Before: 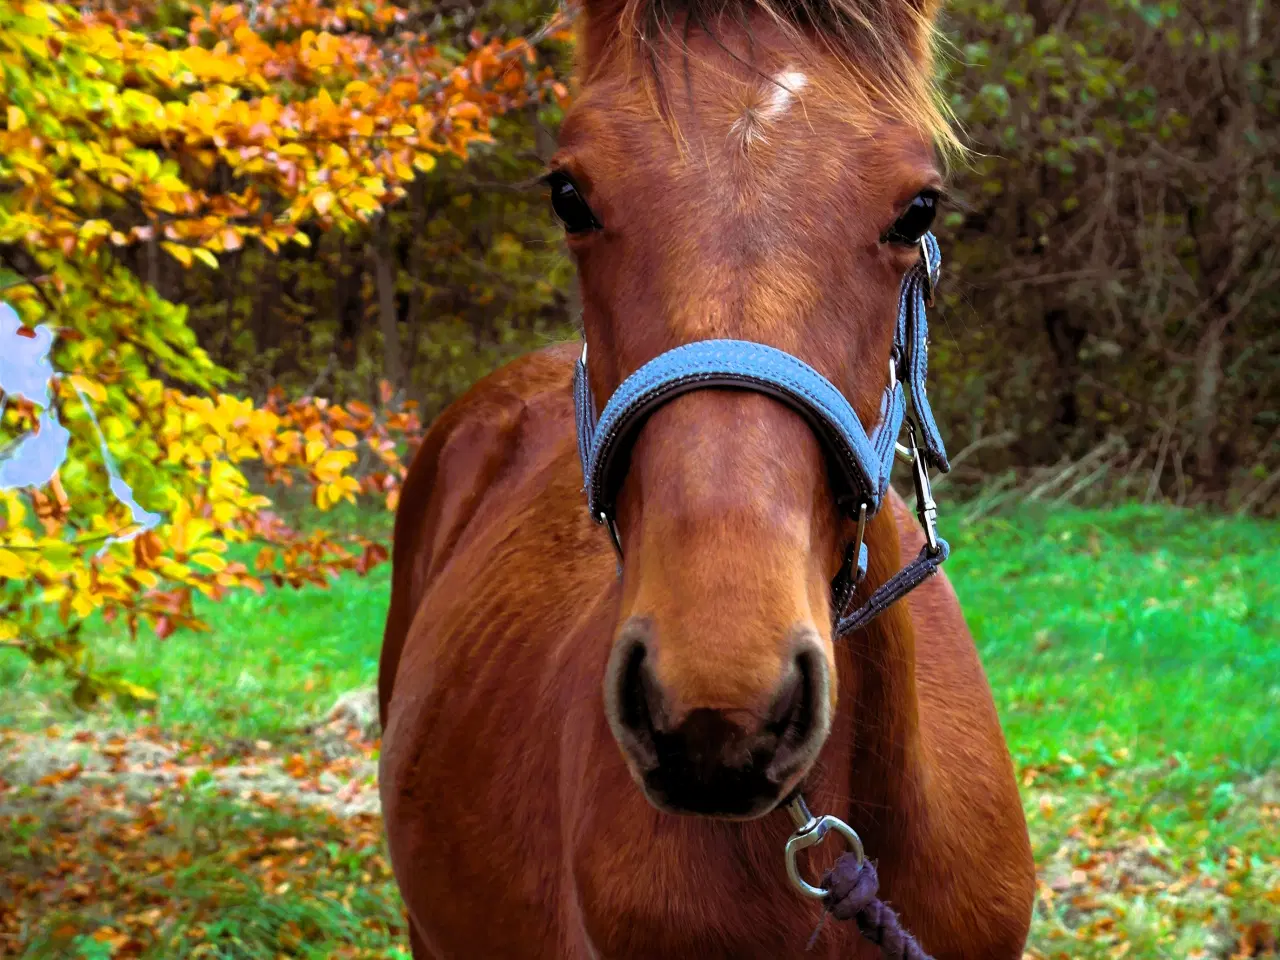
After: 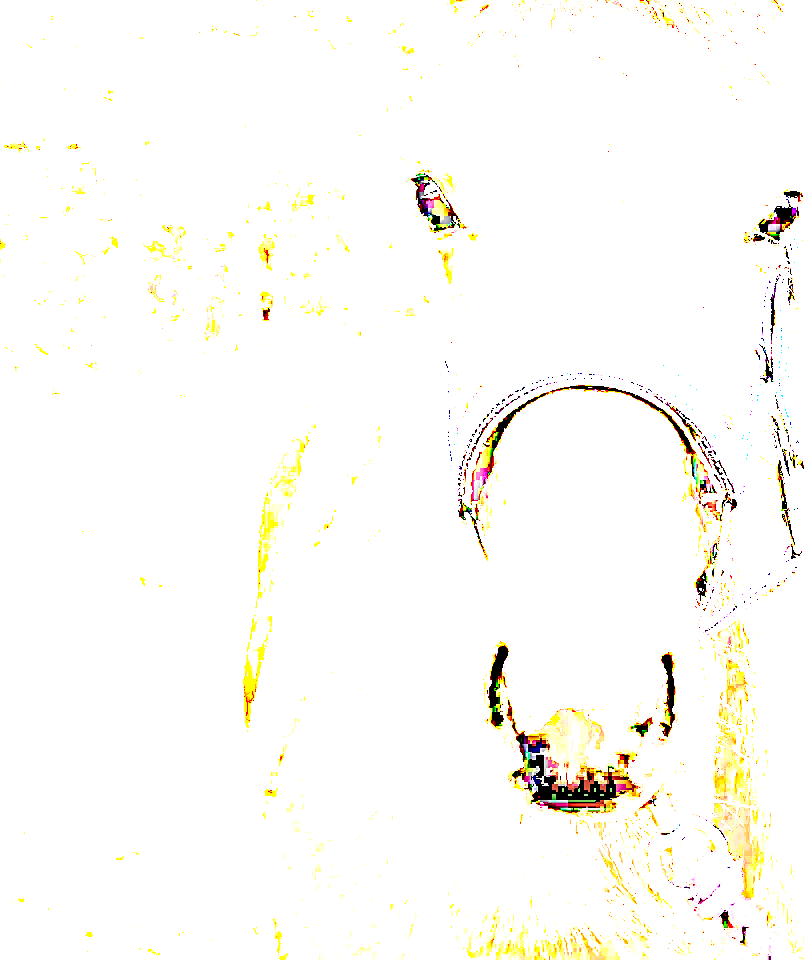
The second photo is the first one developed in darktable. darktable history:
sharpen: on, module defaults
exposure: exposure 7.919 EV, compensate highlight preservation false
crop: left 10.65%, right 26.49%
velvia: strength 36.76%
haze removal: adaptive false
color correction: highlights b* -0.017
shadows and highlights: shadows -69.35, highlights 33.78, soften with gaussian
